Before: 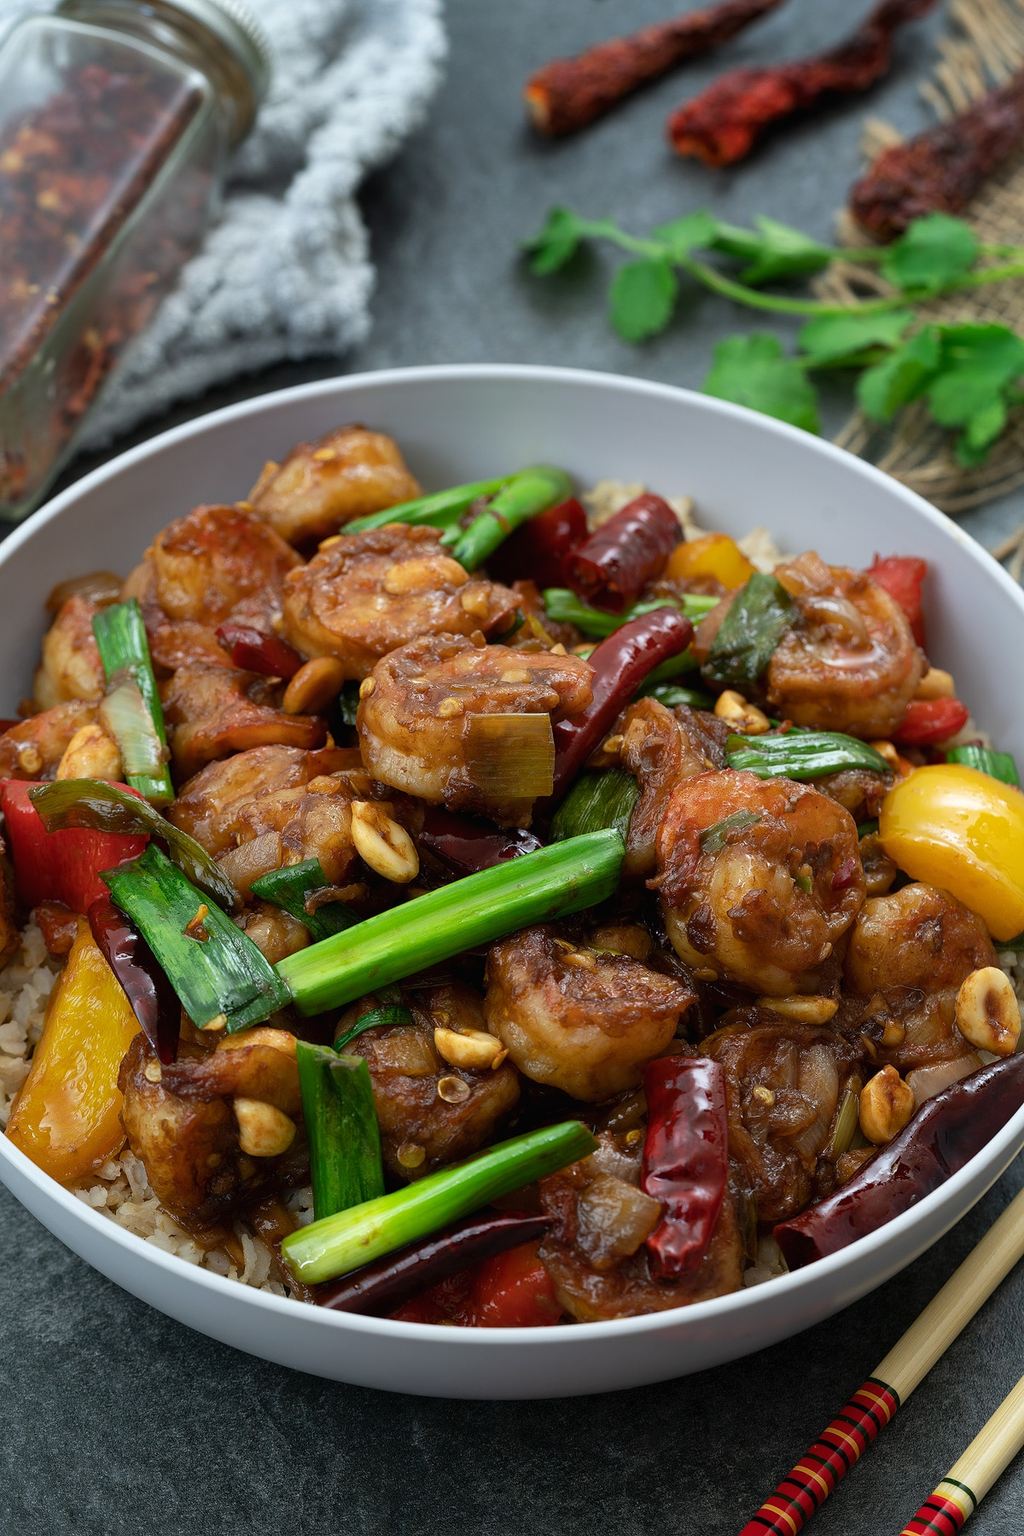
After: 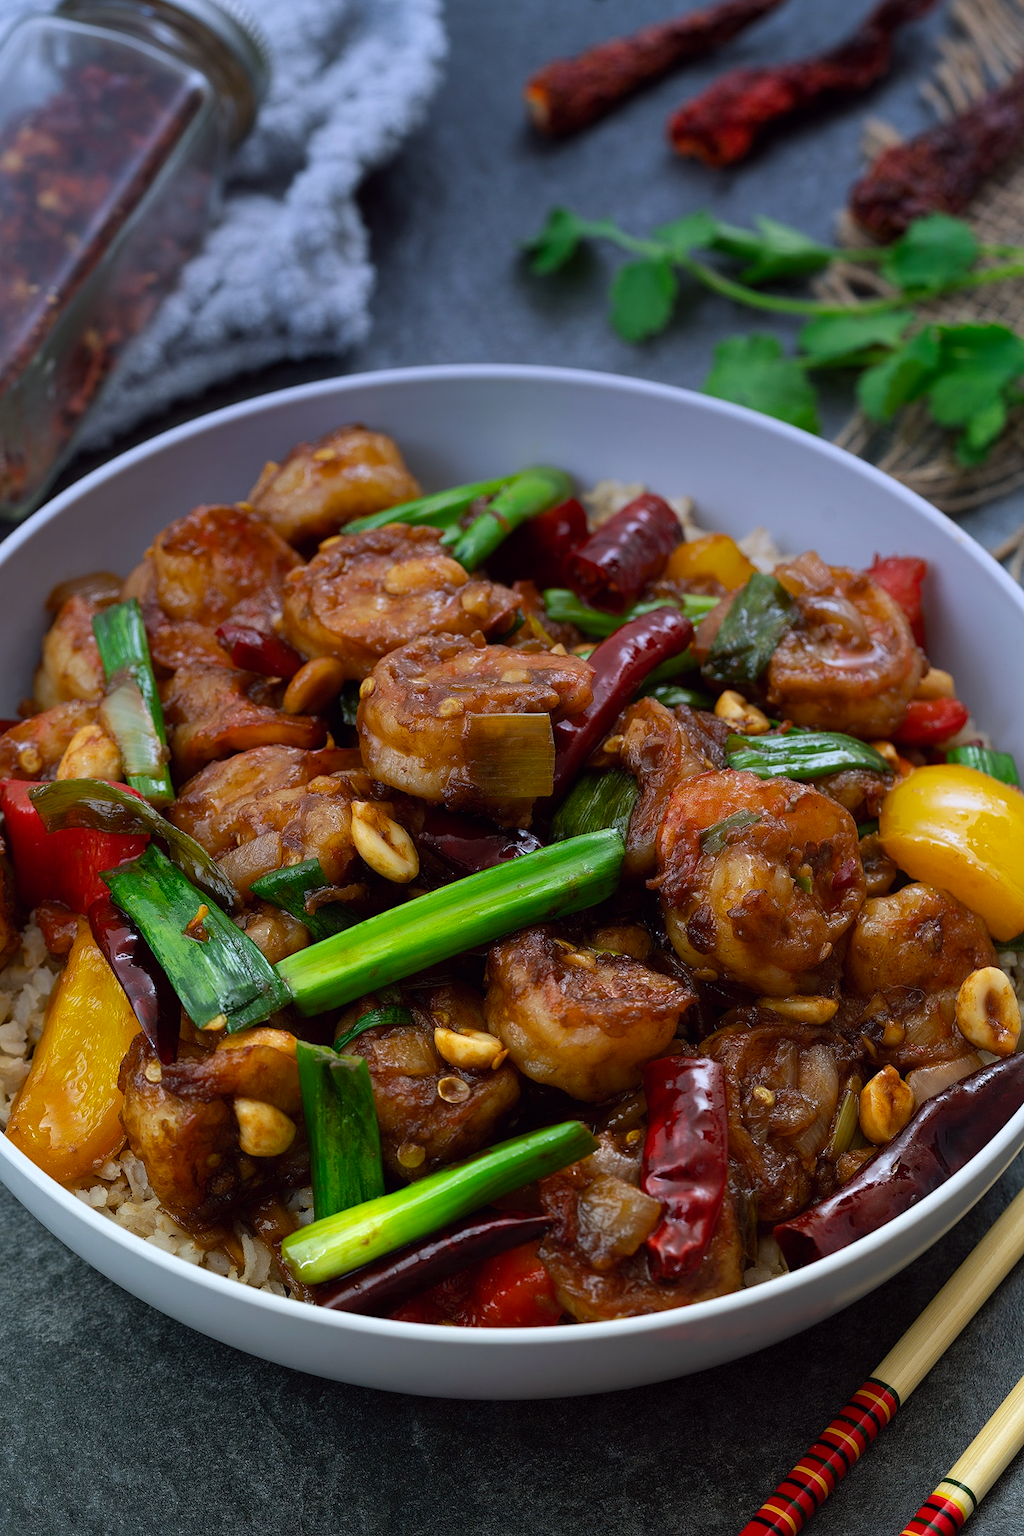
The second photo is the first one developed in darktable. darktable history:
graduated density: hue 238.83°, saturation 50%
color balance: lift [1, 1, 0.999, 1.001], gamma [1, 1.003, 1.005, 0.995], gain [1, 0.992, 0.988, 1.012], contrast 5%, output saturation 110%
